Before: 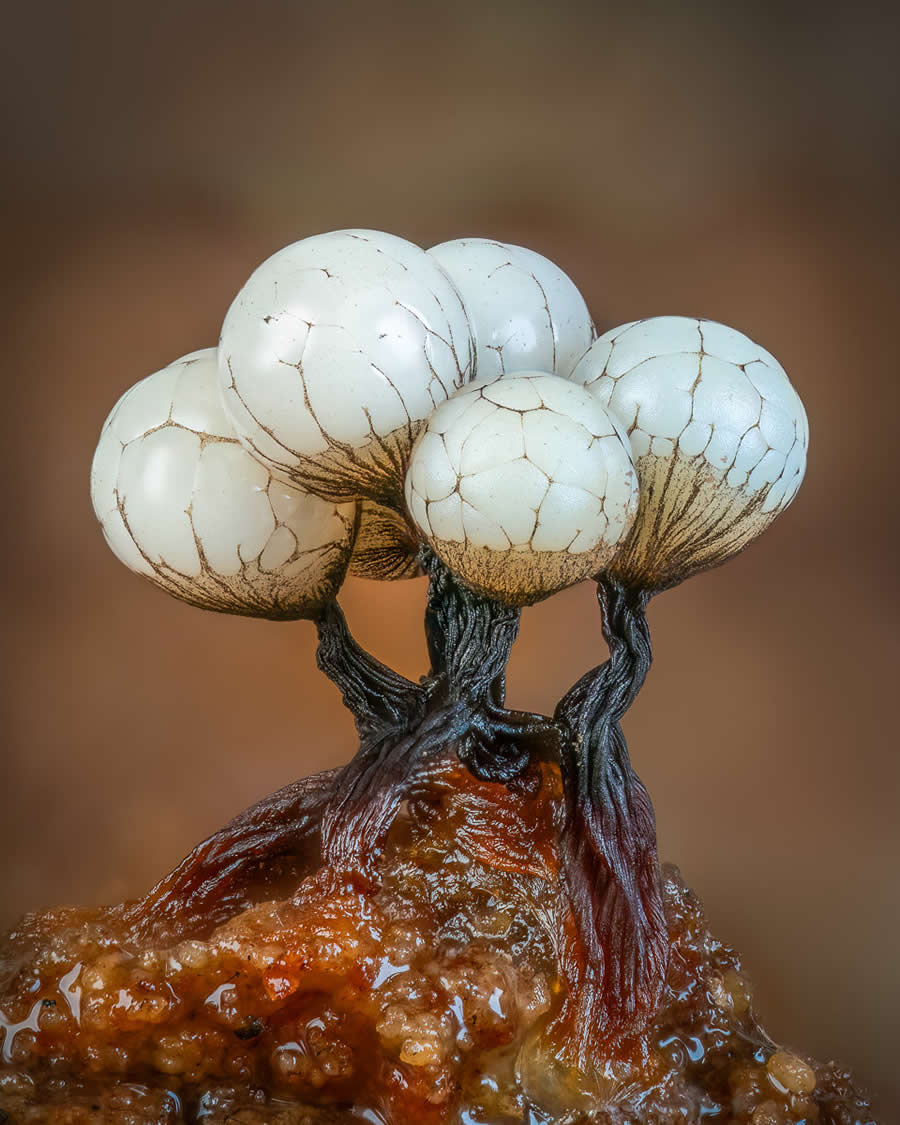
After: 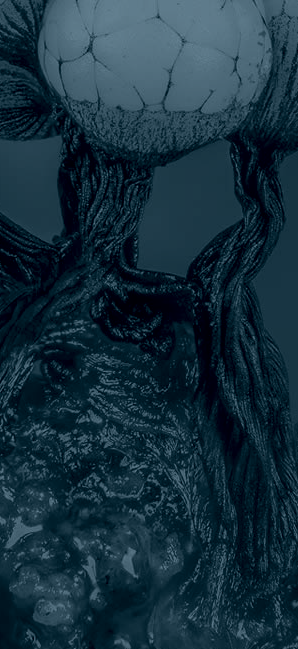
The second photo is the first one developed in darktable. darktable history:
crop: left 40.878%, top 39.176%, right 25.993%, bottom 3.081%
colorize: hue 194.4°, saturation 29%, source mix 61.75%, lightness 3.98%, version 1
